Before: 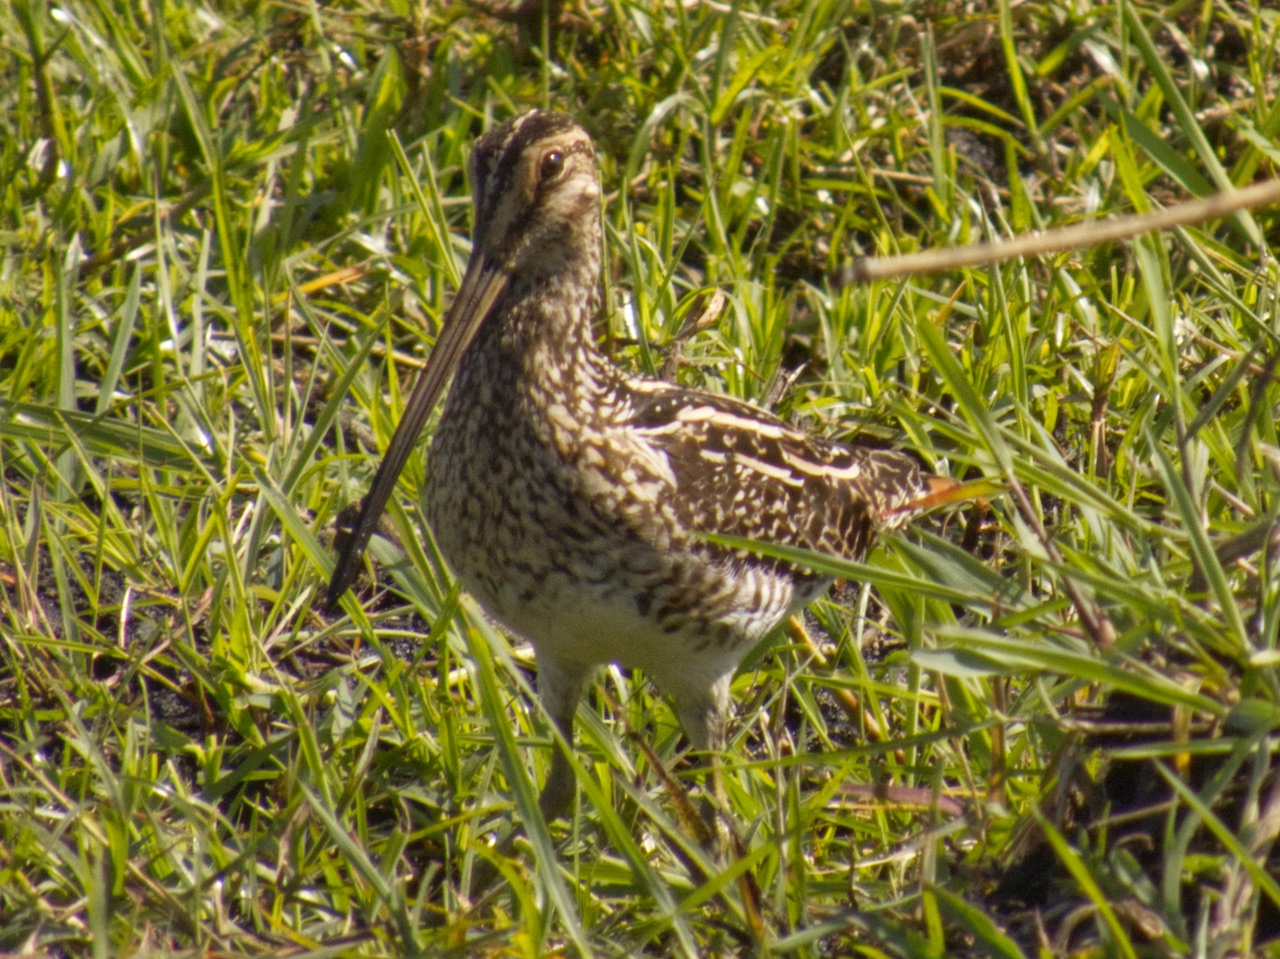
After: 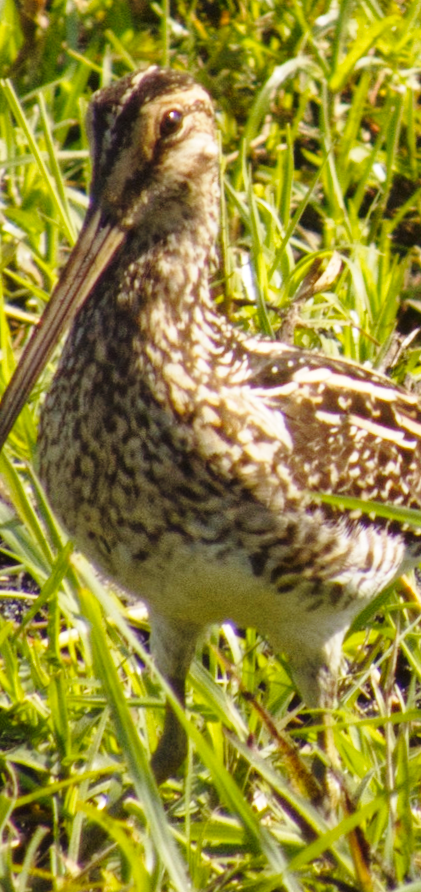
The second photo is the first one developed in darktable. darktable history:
rotate and perspective: rotation 0.679°, lens shift (horizontal) 0.136, crop left 0.009, crop right 0.991, crop top 0.078, crop bottom 0.95
base curve: curves: ch0 [(0, 0) (0.028, 0.03) (0.121, 0.232) (0.46, 0.748) (0.859, 0.968) (1, 1)], preserve colors none
crop: left 33.36%, right 33.36%
